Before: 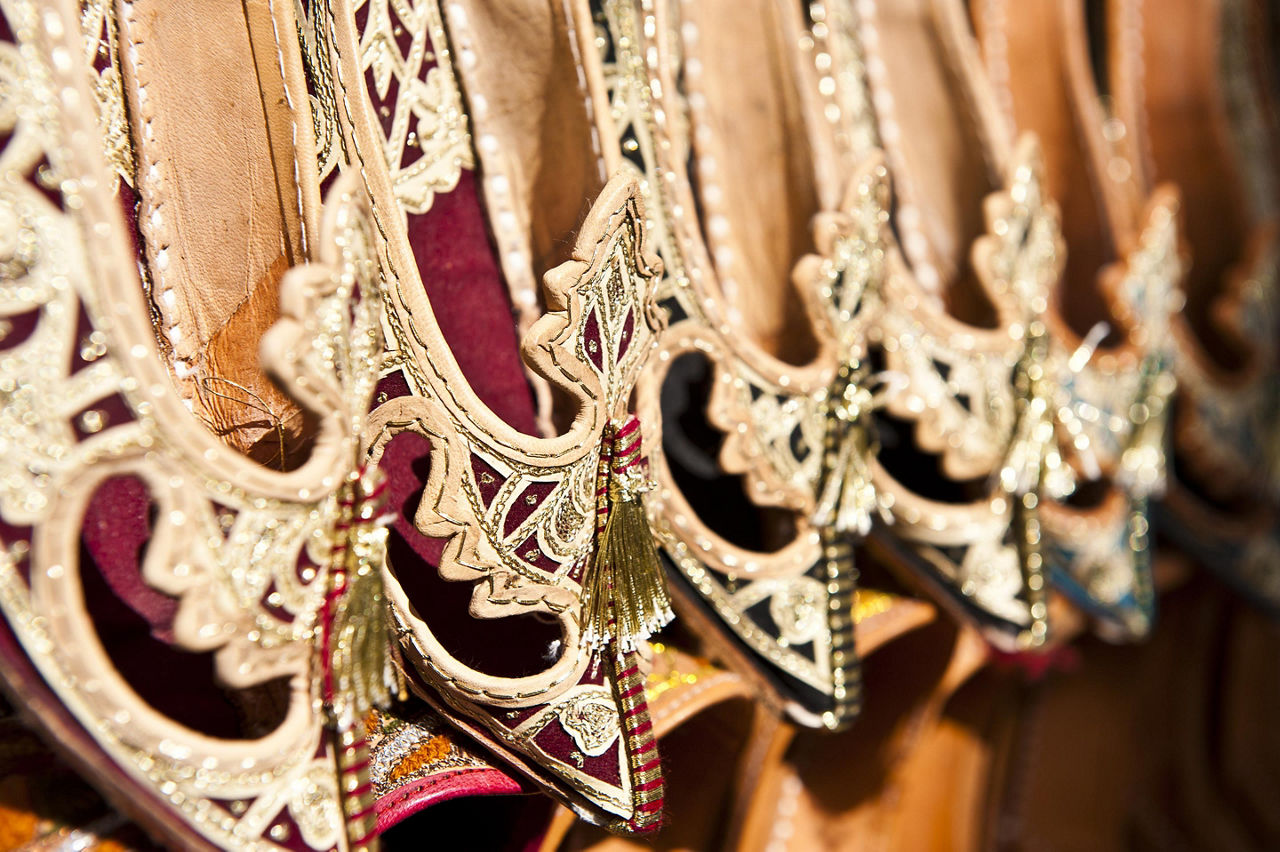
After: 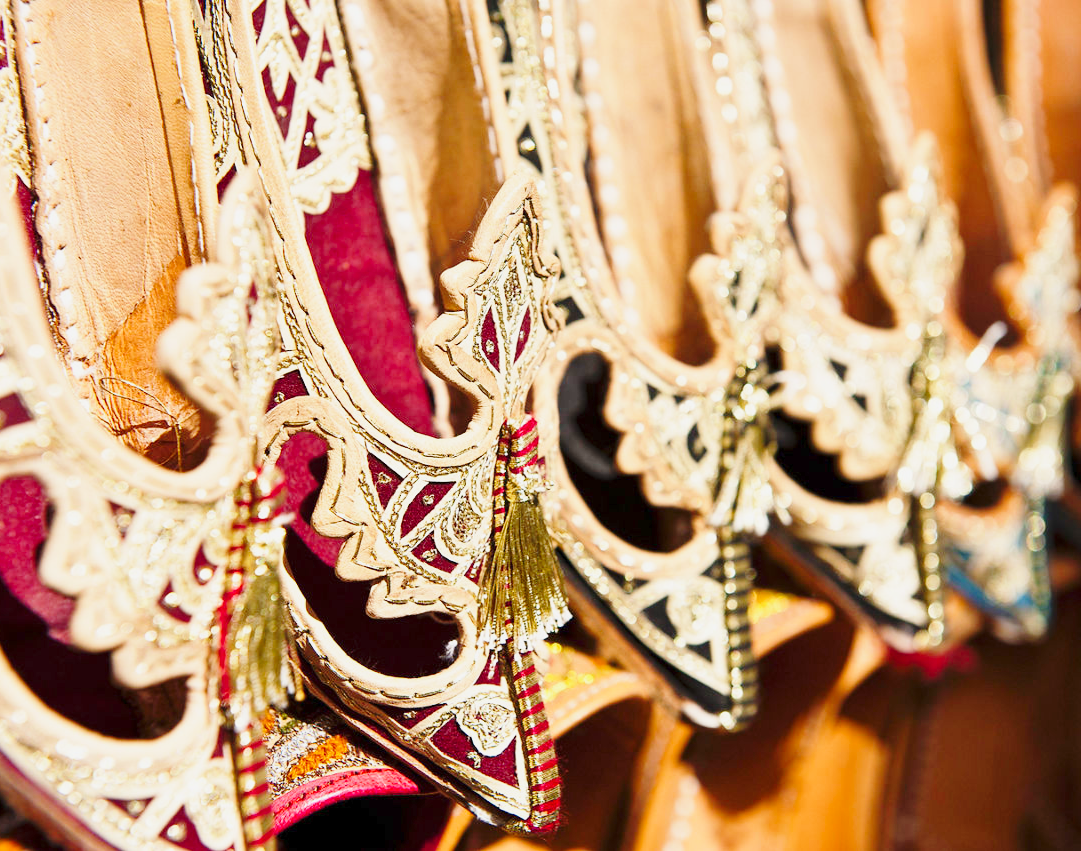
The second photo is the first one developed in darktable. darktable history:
color balance rgb: power › hue 327.52°, perceptual saturation grading › global saturation 0.216%, contrast -20.27%
base curve: curves: ch0 [(0, 0) (0.028, 0.03) (0.121, 0.232) (0.46, 0.748) (0.859, 0.968) (1, 1)], preserve colors none
crop: left 8.075%, right 7.419%
